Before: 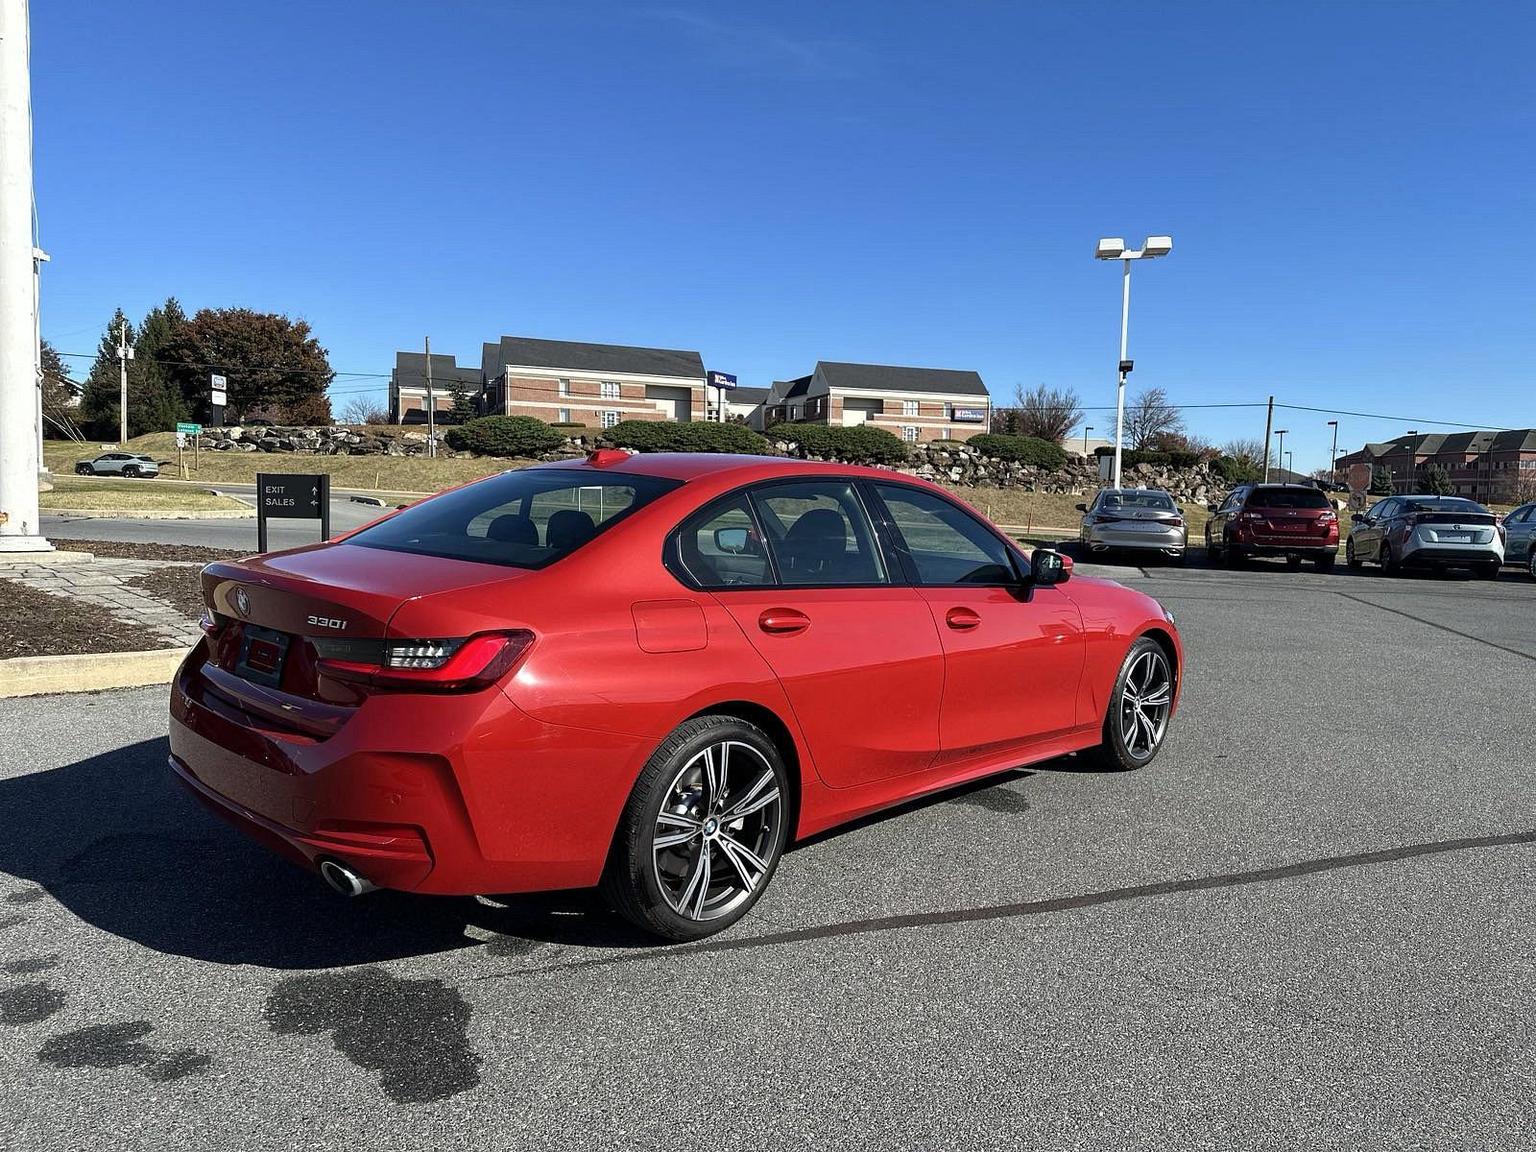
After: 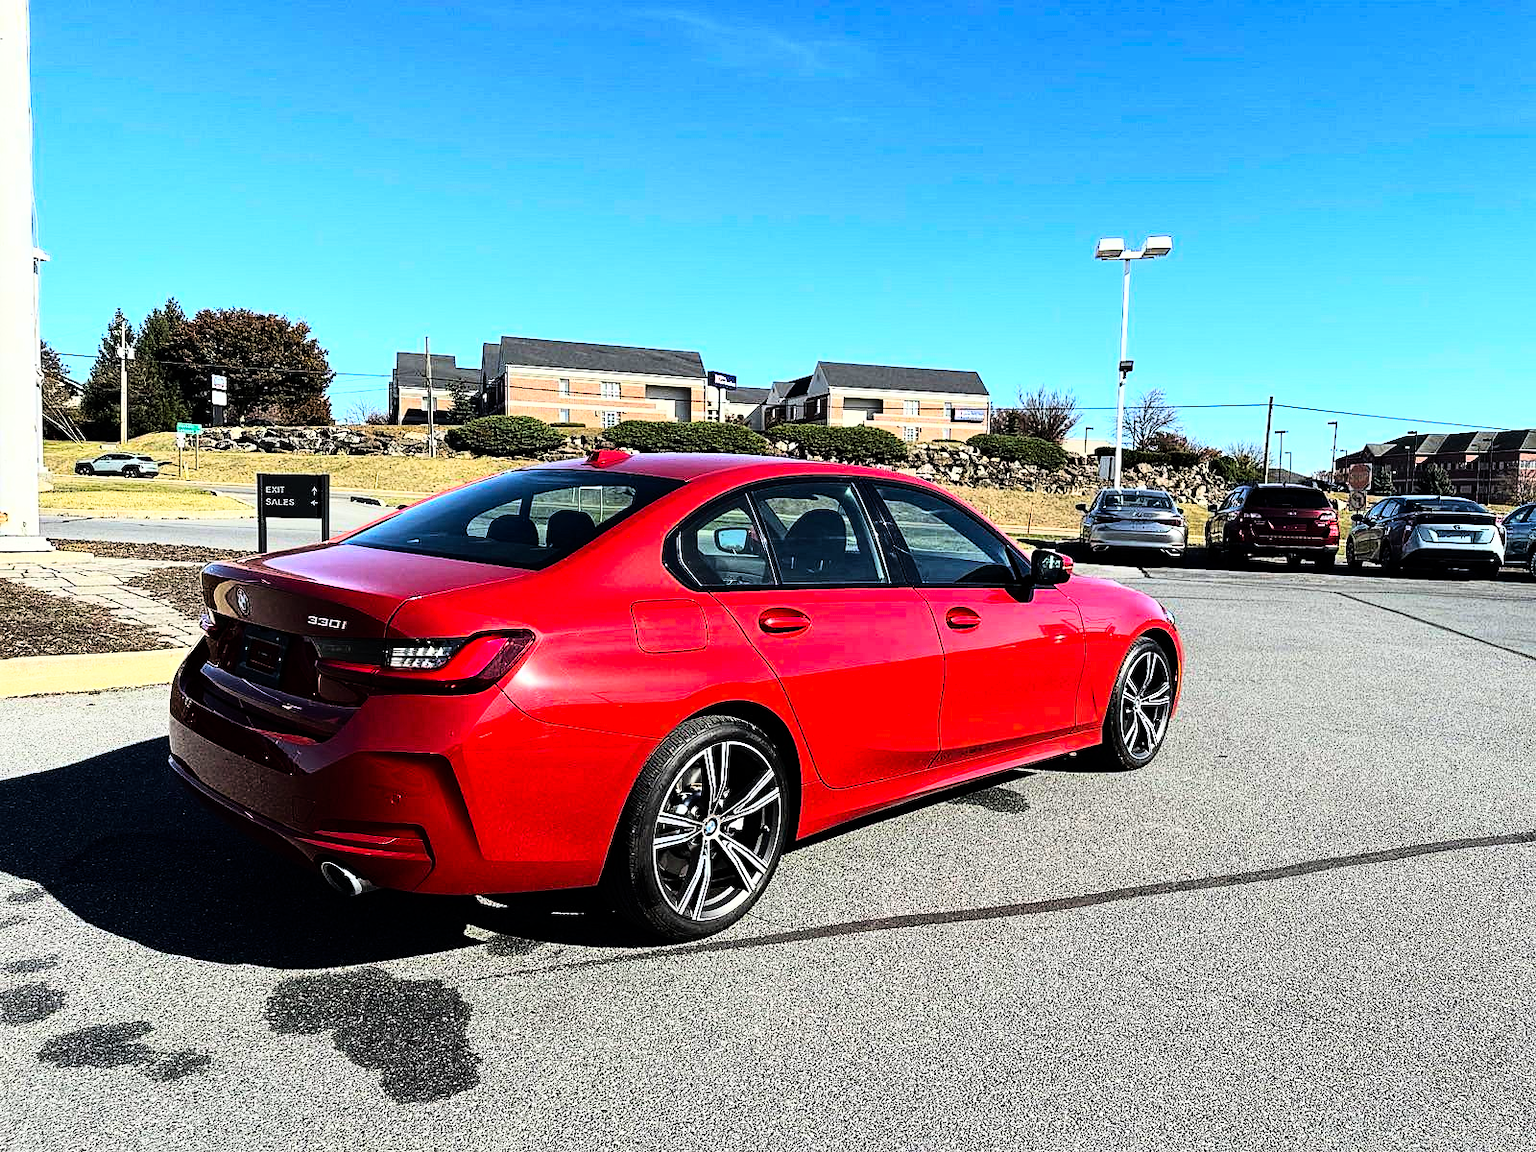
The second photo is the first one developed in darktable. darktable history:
color balance rgb: perceptual saturation grading › global saturation 25%, global vibrance 20%
rgb curve: curves: ch0 [(0, 0) (0.21, 0.15) (0.24, 0.21) (0.5, 0.75) (0.75, 0.96) (0.89, 0.99) (1, 1)]; ch1 [(0, 0.02) (0.21, 0.13) (0.25, 0.2) (0.5, 0.67) (0.75, 0.9) (0.89, 0.97) (1, 1)]; ch2 [(0, 0.02) (0.21, 0.13) (0.25, 0.2) (0.5, 0.67) (0.75, 0.9) (0.89, 0.97) (1, 1)], compensate middle gray true
sharpen: amount 0.2
